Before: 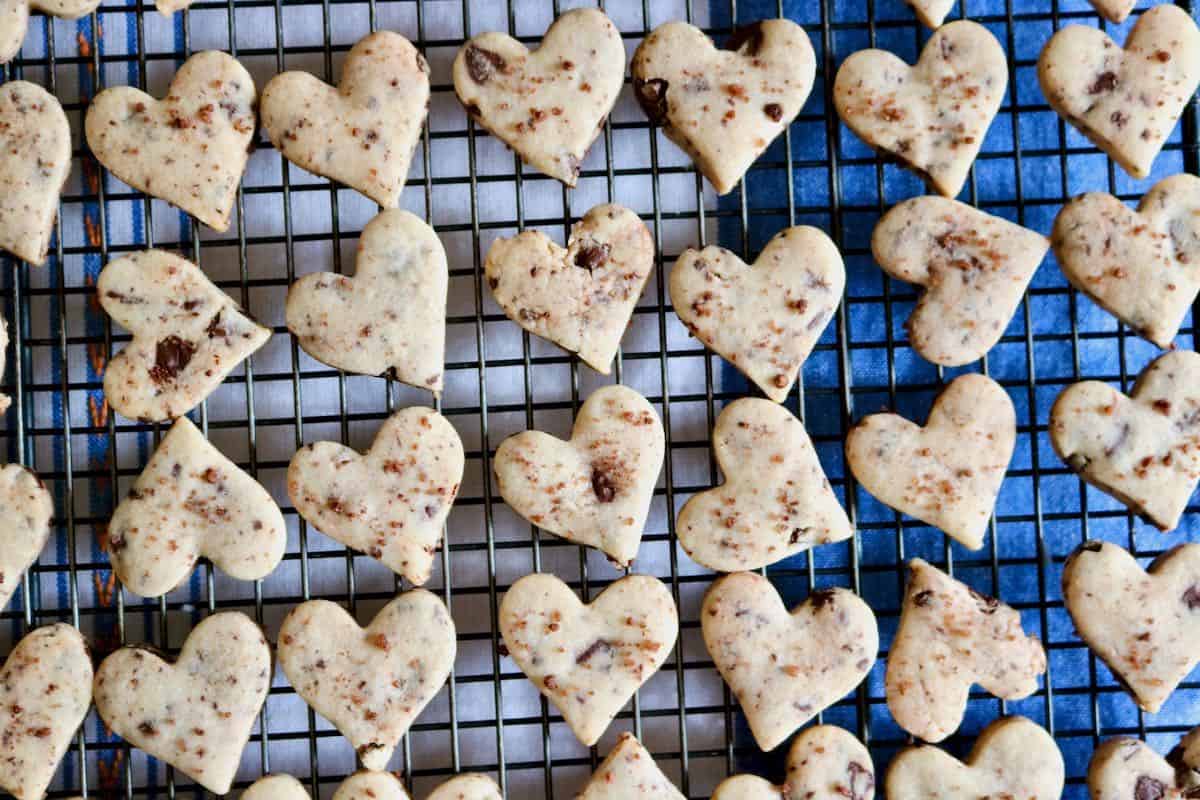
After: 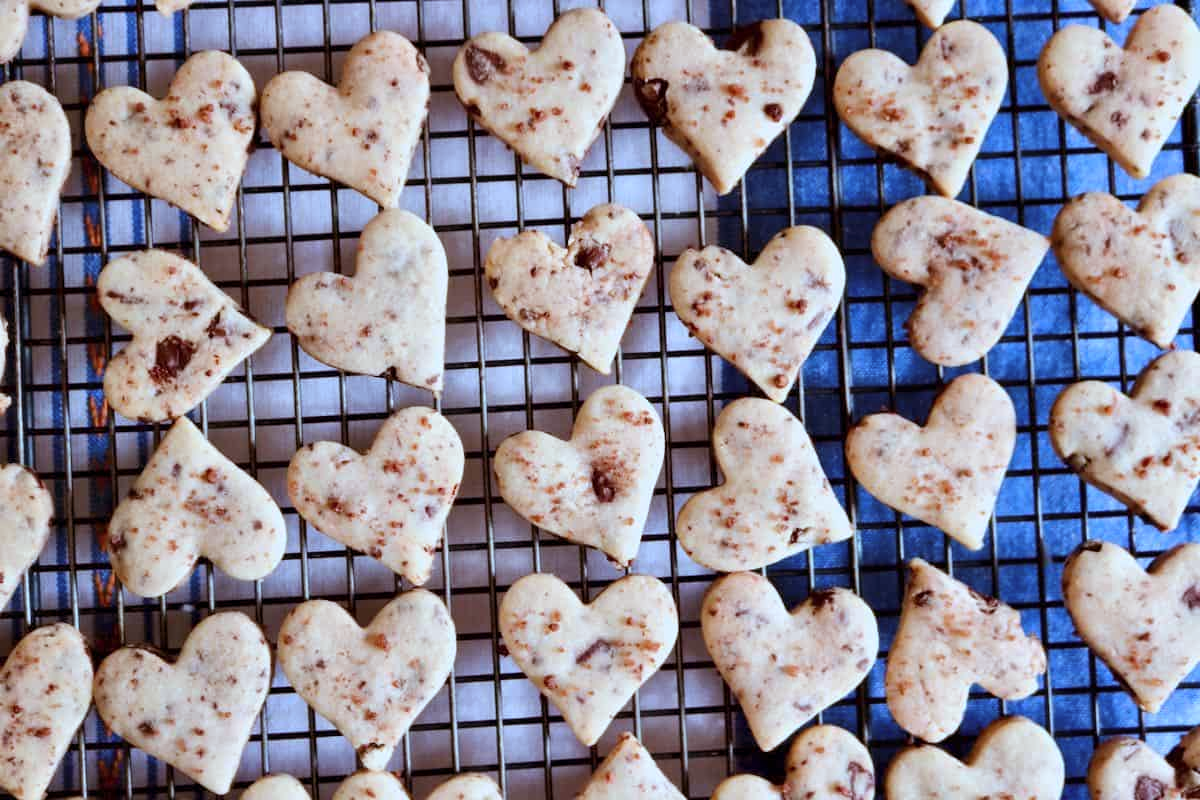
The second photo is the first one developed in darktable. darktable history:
white balance: red 0.988, blue 1.017
rgb levels: mode RGB, independent channels, levels [[0, 0.474, 1], [0, 0.5, 1], [0, 0.5, 1]]
color correction: highlights a* -4.18, highlights b* -10.81
